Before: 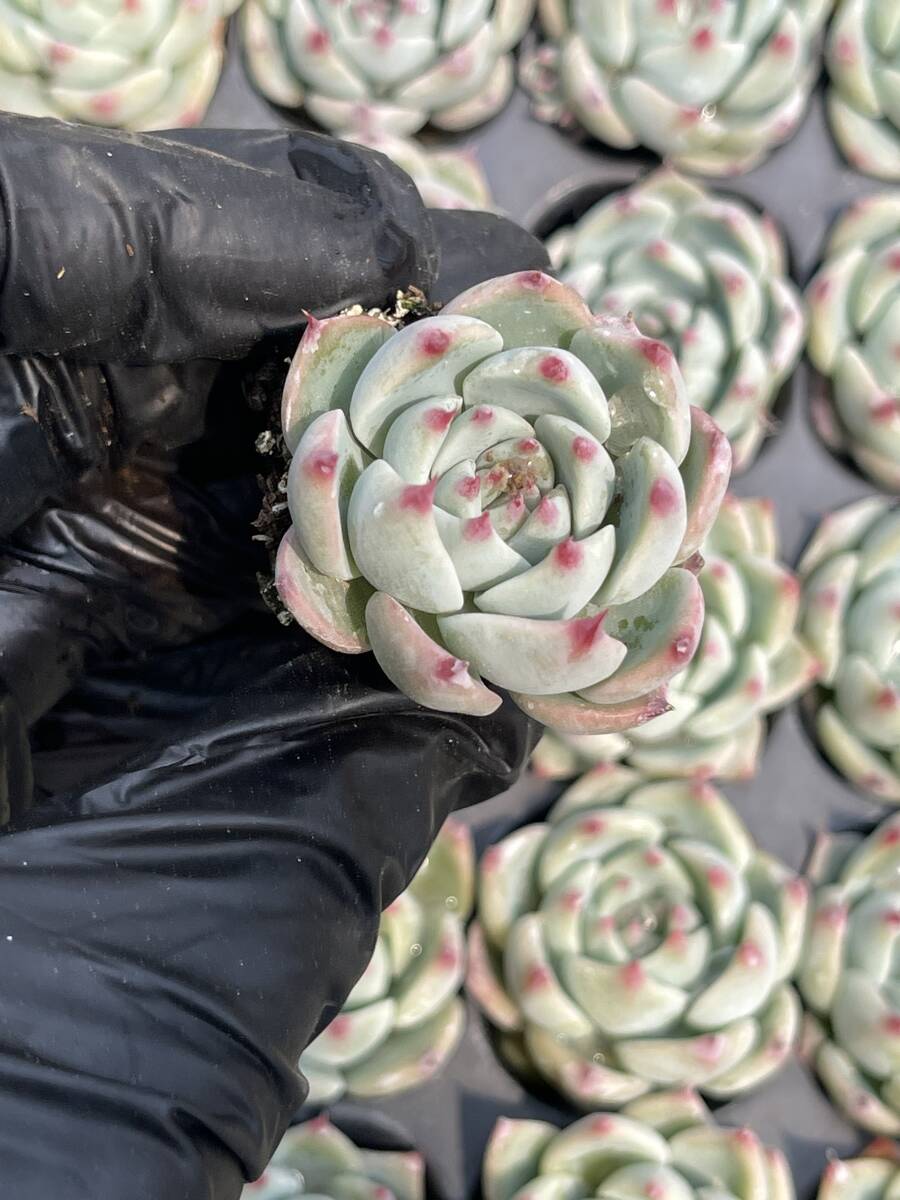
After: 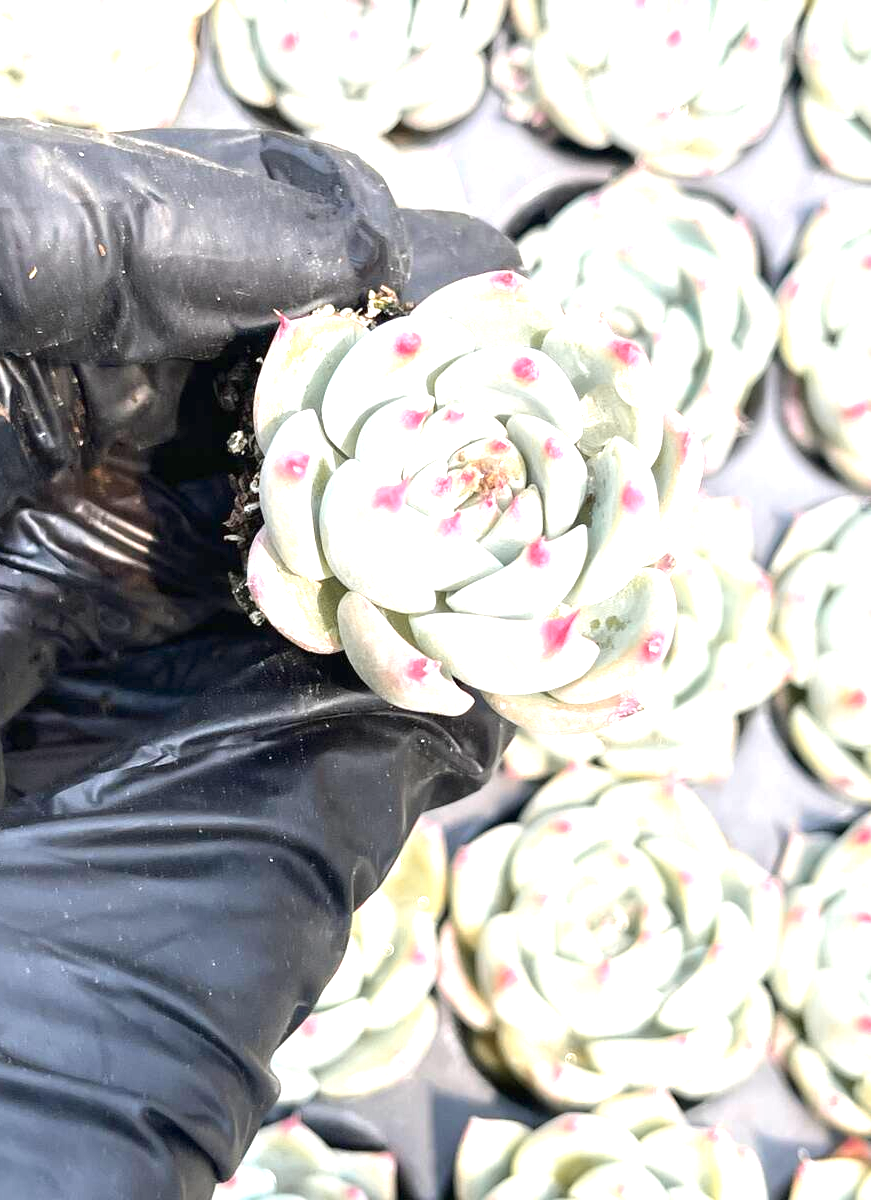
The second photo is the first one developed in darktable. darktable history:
color zones: curves: ch1 [(0.263, 0.53) (0.376, 0.287) (0.487, 0.512) (0.748, 0.547) (1, 0.513)]; ch2 [(0.262, 0.45) (0.751, 0.477)]
exposure: black level correction 0, exposure 1.675 EV, compensate exposure bias true, compensate highlight preservation false
crop and rotate: left 3.211%
